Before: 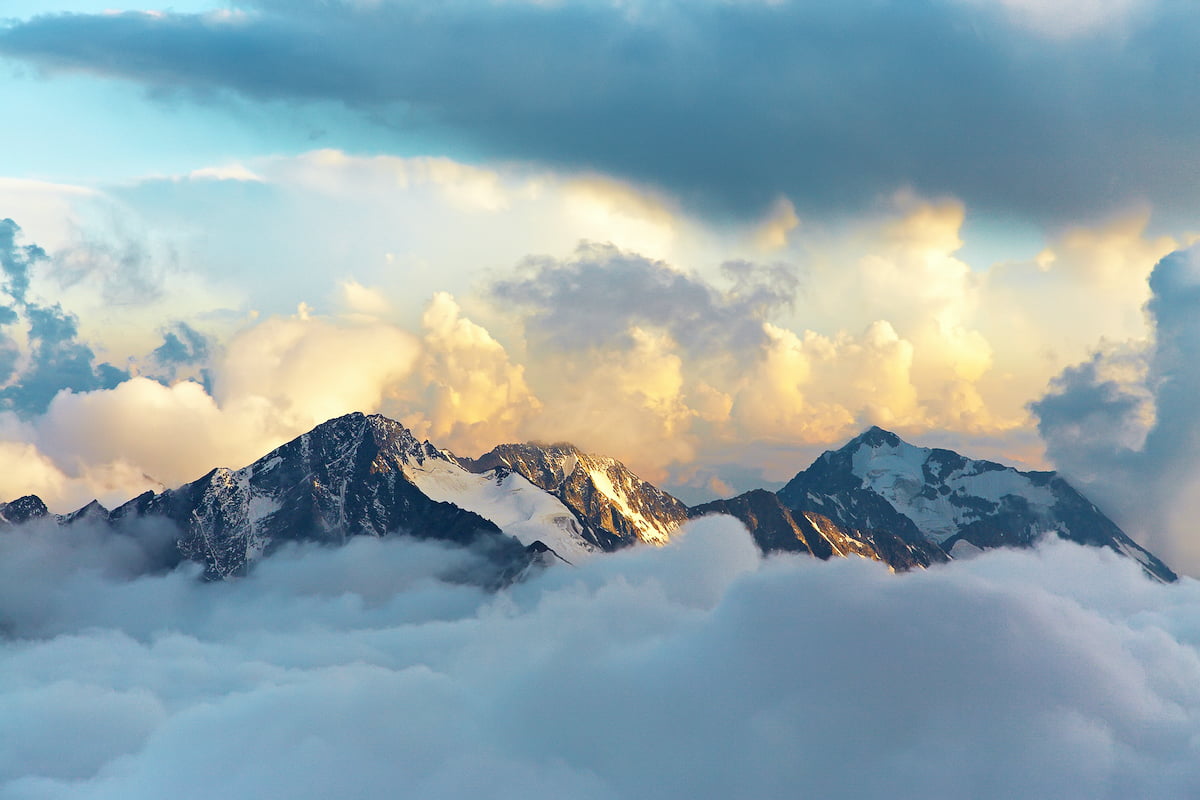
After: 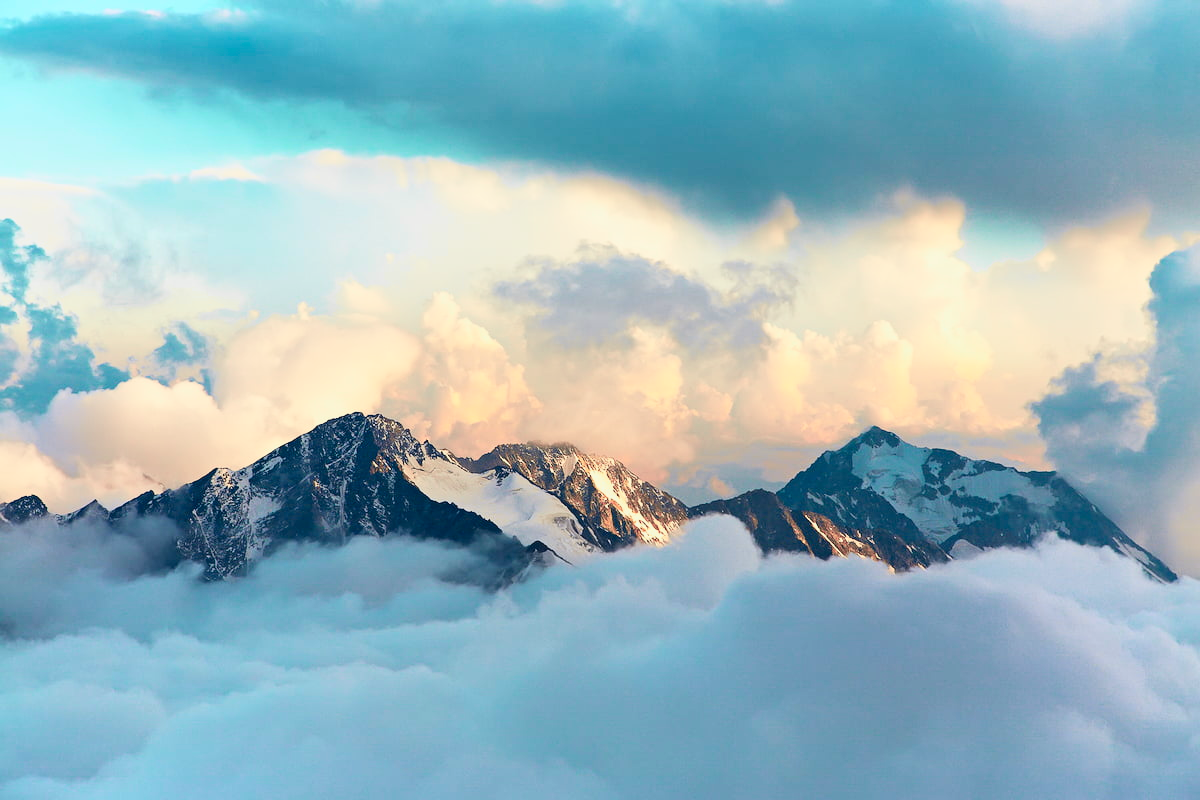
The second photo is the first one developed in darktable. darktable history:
color zones: curves: ch1 [(0.29, 0.492) (0.373, 0.185) (0.509, 0.481)]; ch2 [(0.25, 0.462) (0.749, 0.457)], mix 40.67%
tone curve: curves: ch0 [(0, 0.039) (0.104, 0.094) (0.285, 0.301) (0.689, 0.764) (0.89, 0.926) (0.994, 0.971)]; ch1 [(0, 0) (0.337, 0.249) (0.437, 0.411) (0.485, 0.487) (0.515, 0.514) (0.566, 0.563) (0.641, 0.655) (1, 1)]; ch2 [(0, 0) (0.314, 0.301) (0.421, 0.411) (0.502, 0.505) (0.528, 0.54) (0.557, 0.555) (0.612, 0.583) (0.722, 0.67) (1, 1)], color space Lab, independent channels, preserve colors none
